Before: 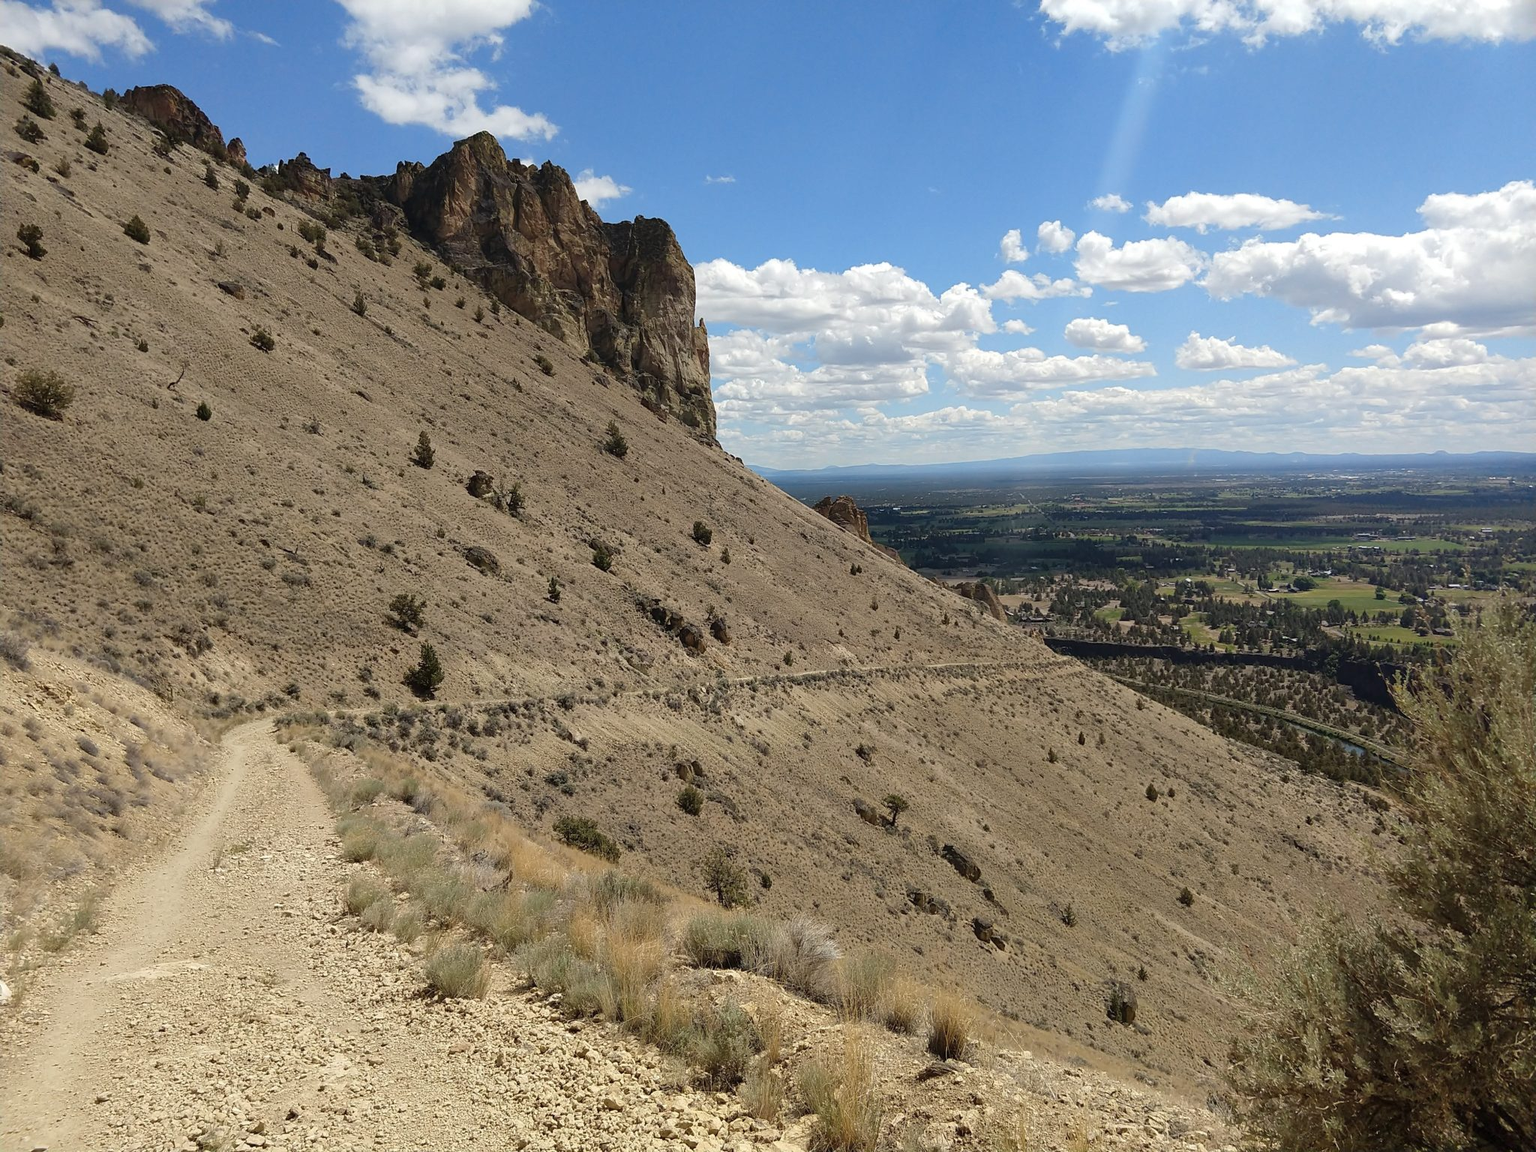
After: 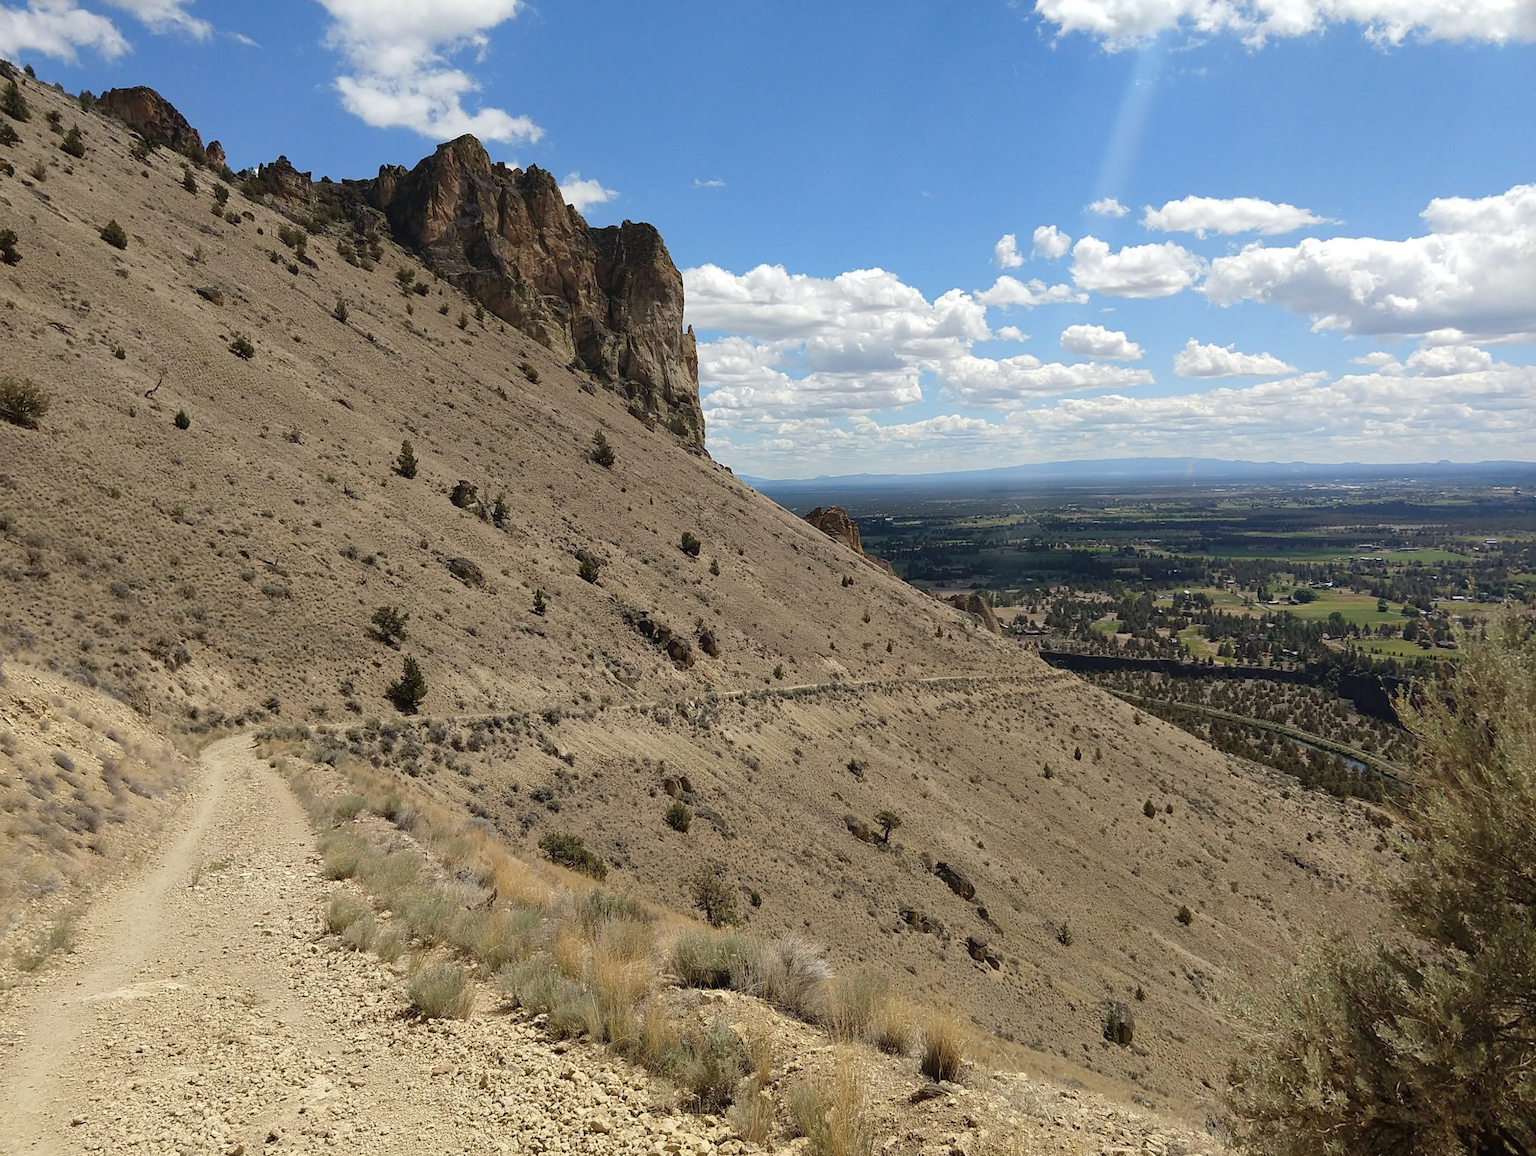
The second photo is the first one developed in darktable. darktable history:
crop: left 1.702%, right 0.271%, bottom 1.61%
